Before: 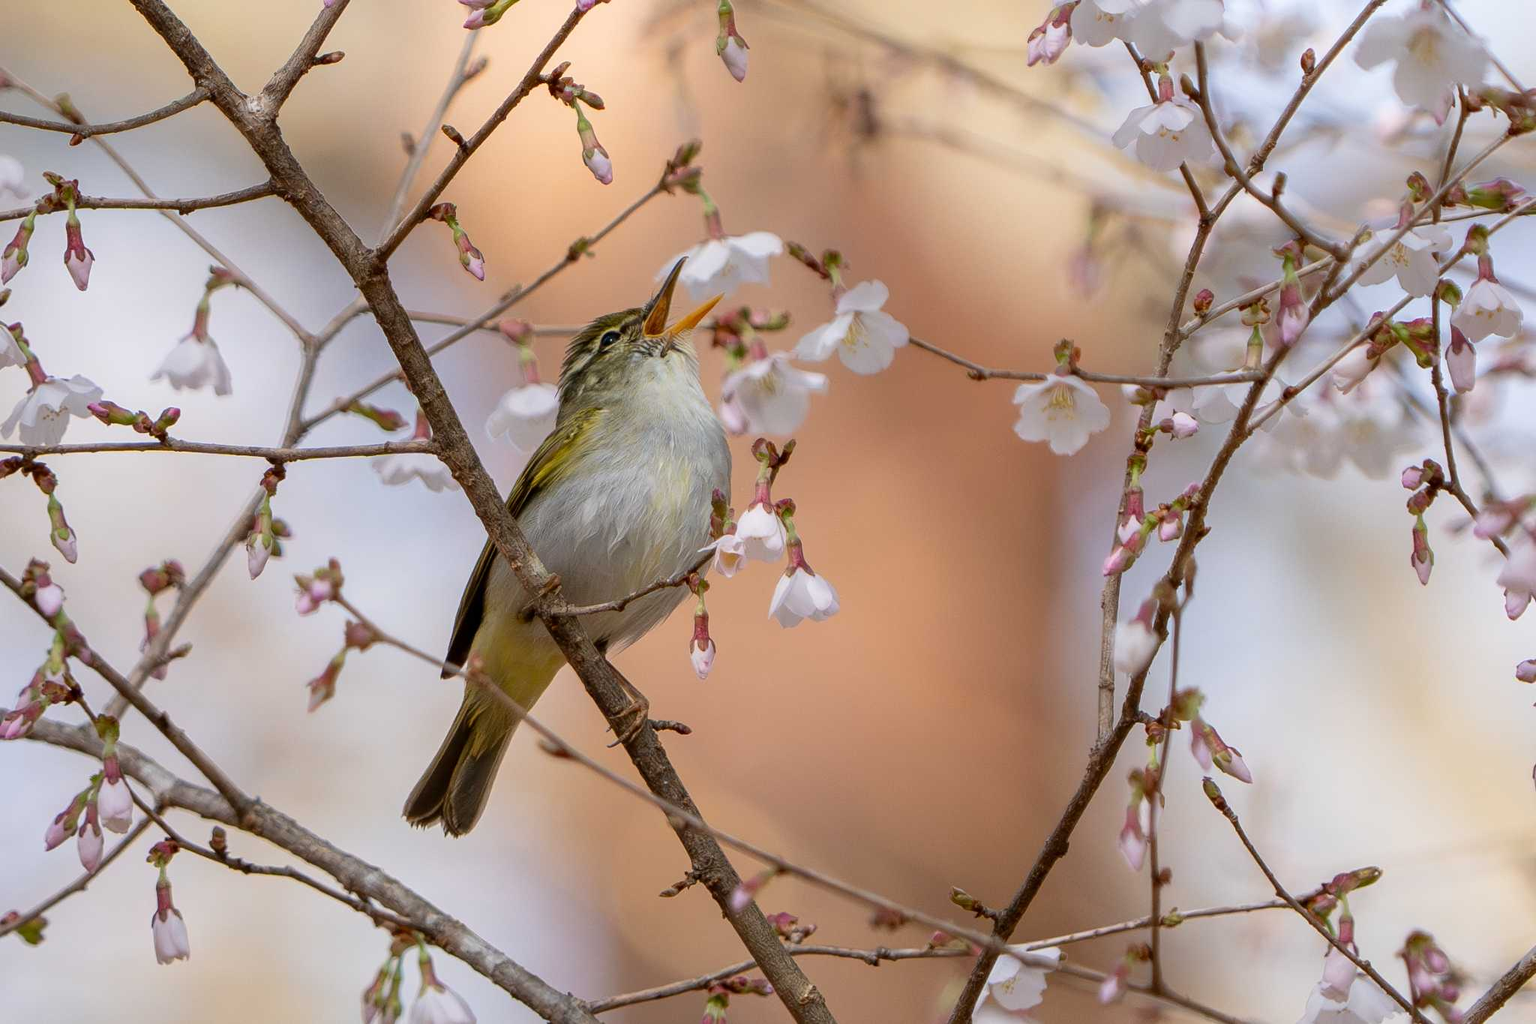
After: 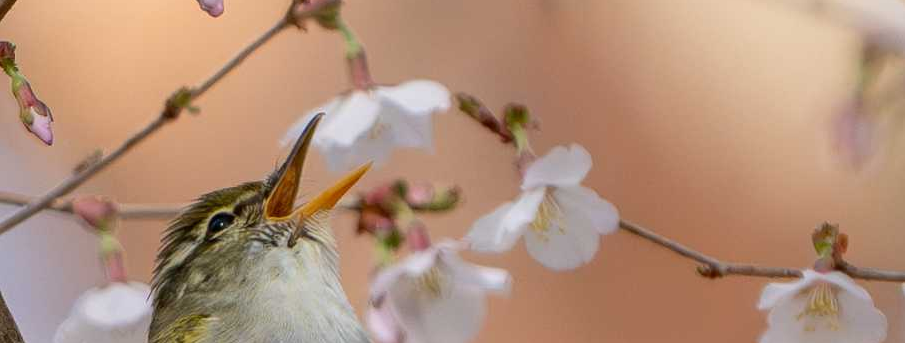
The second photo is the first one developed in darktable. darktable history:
crop: left 28.993%, top 16.829%, right 26.788%, bottom 57.999%
